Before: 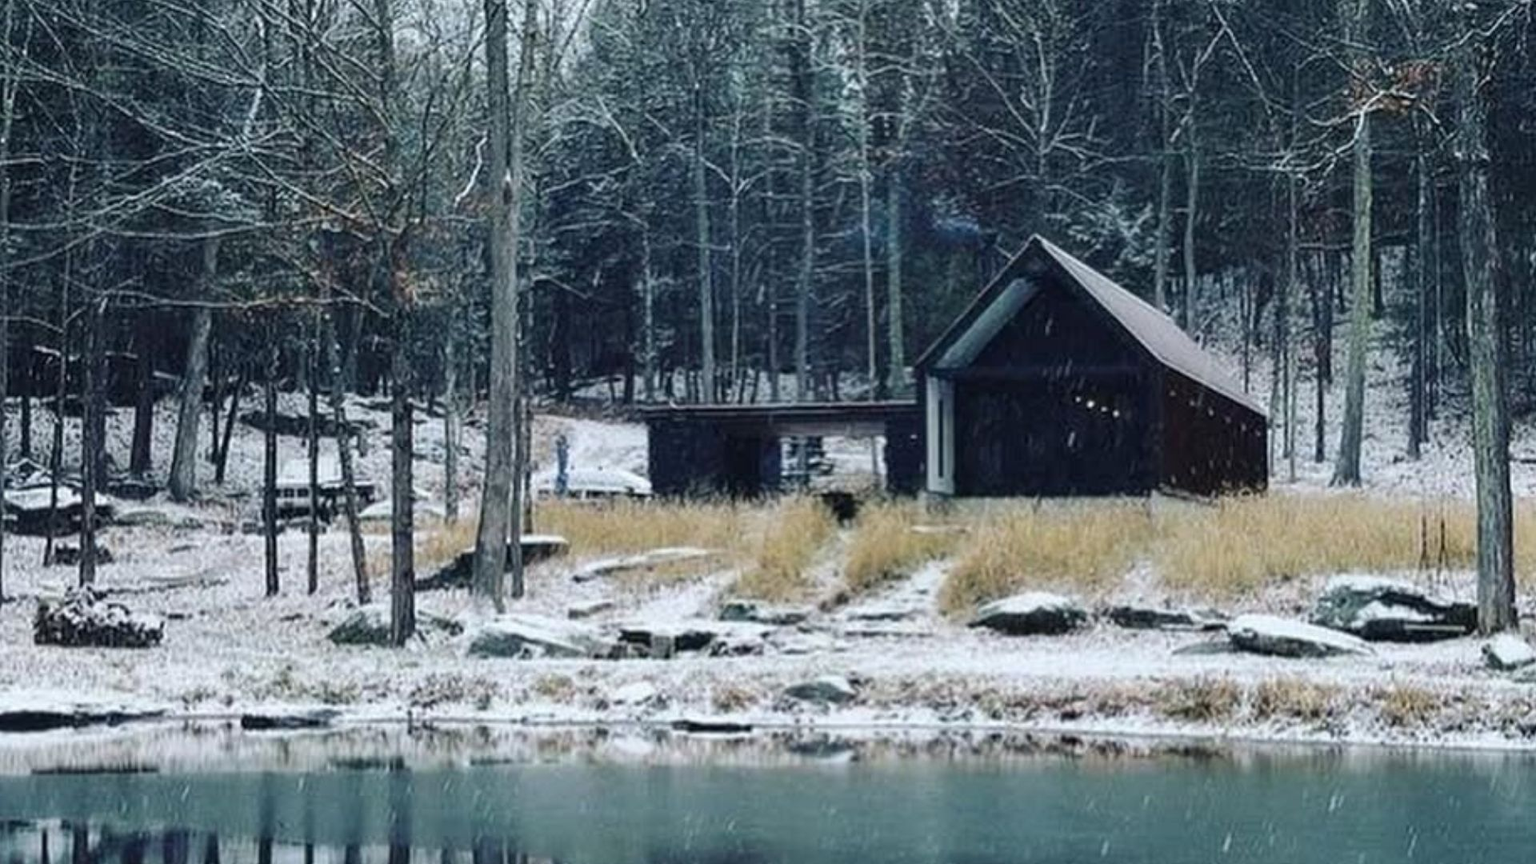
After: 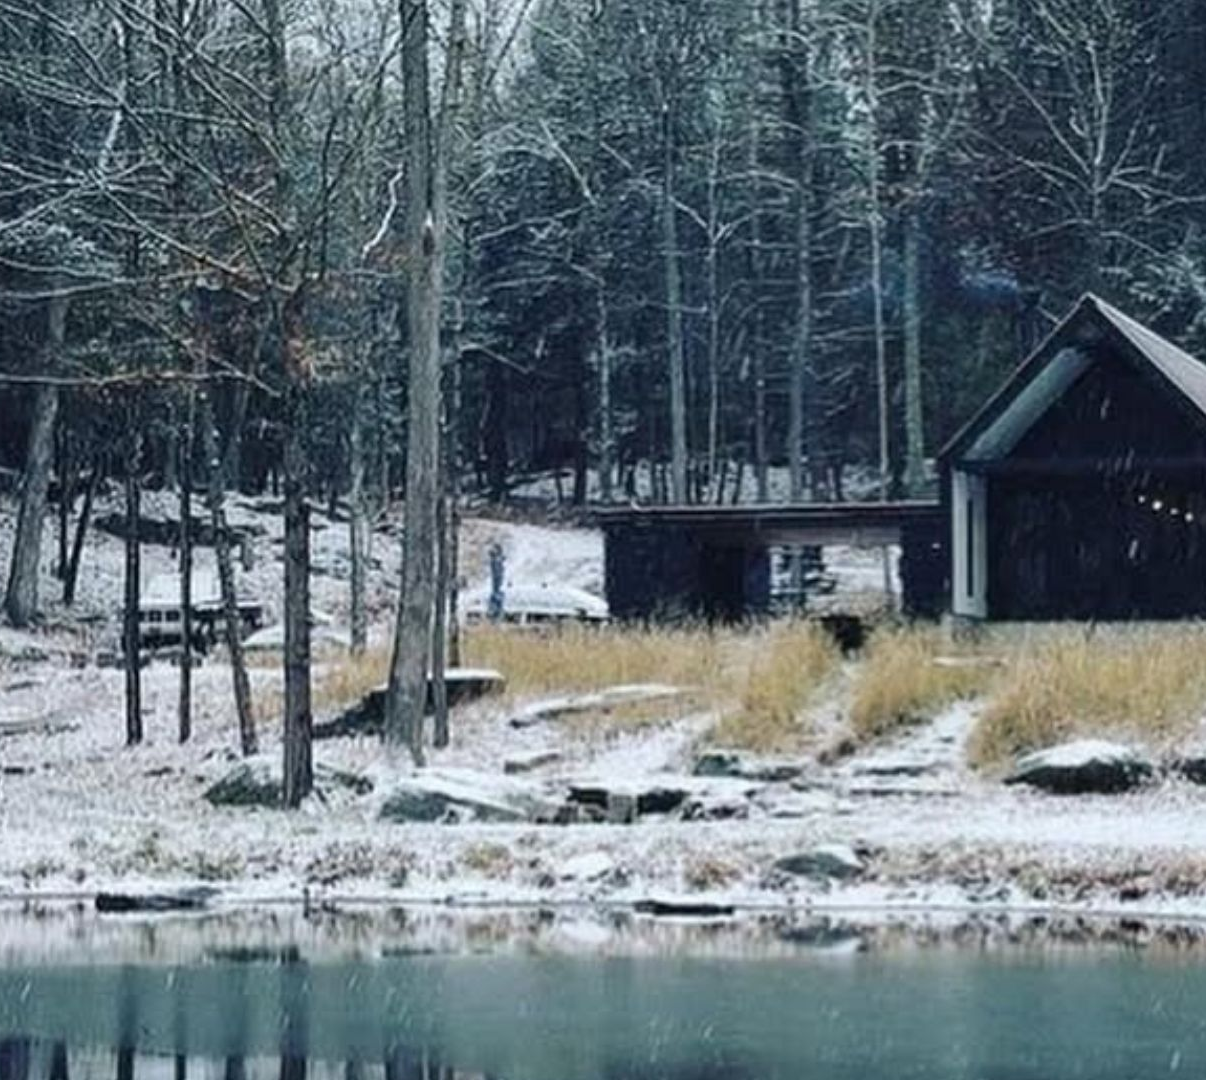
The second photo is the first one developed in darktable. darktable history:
crop: left 10.732%, right 26.416%
